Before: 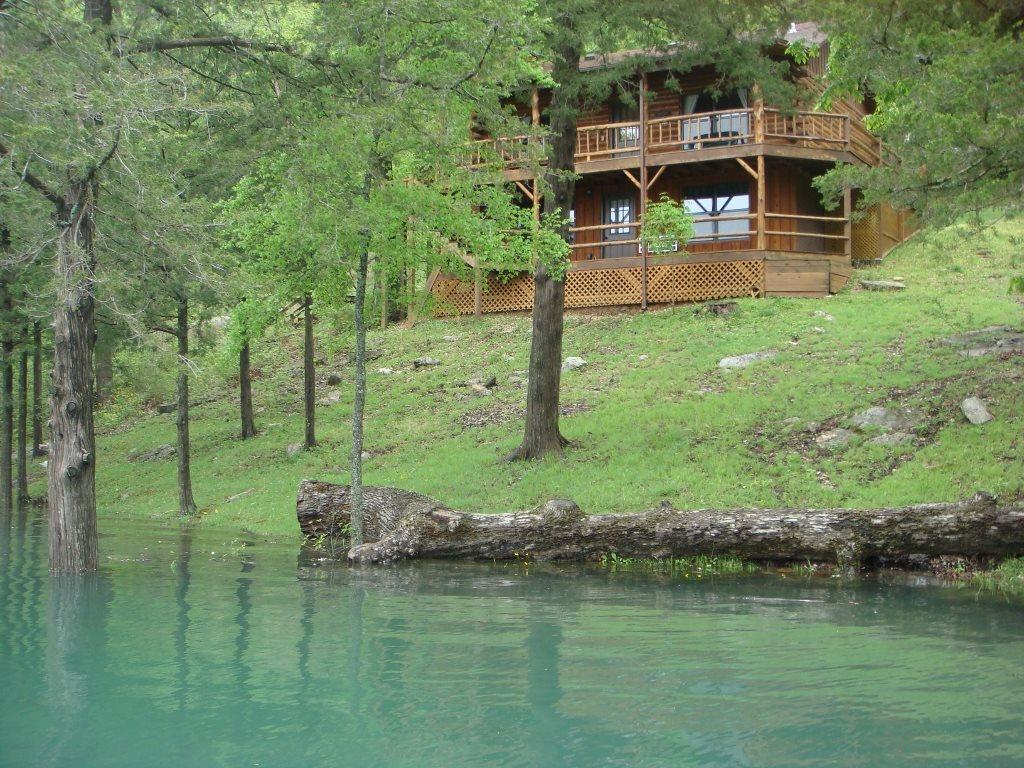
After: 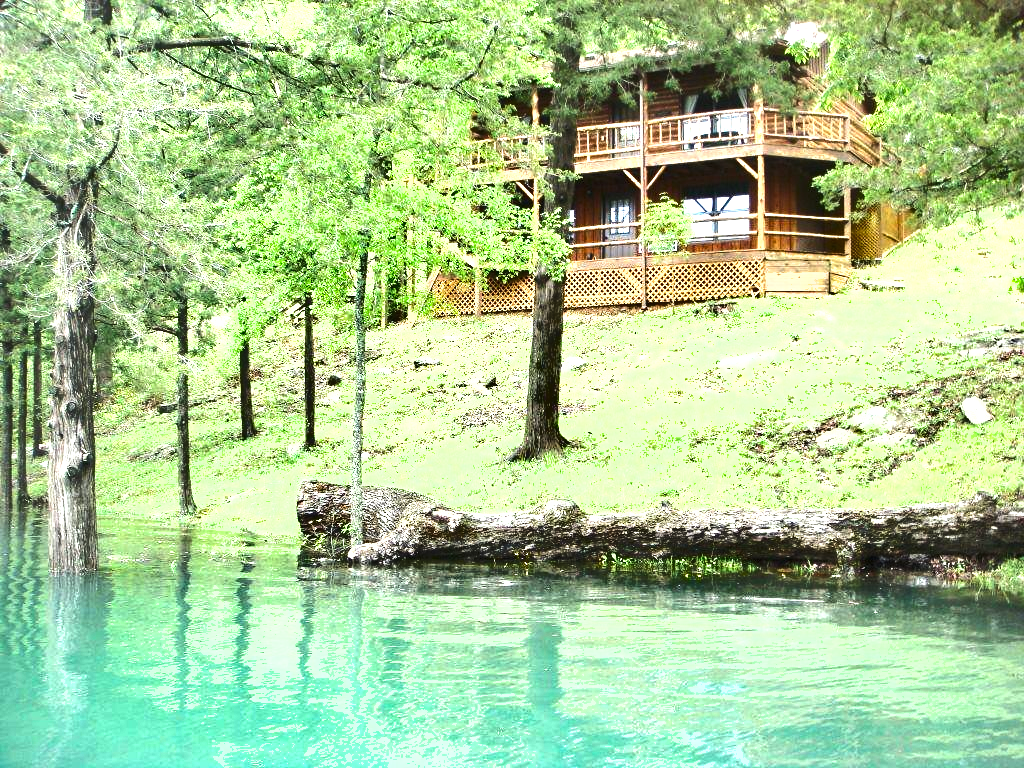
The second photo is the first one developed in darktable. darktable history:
shadows and highlights: soften with gaussian
tone equalizer: -8 EV -0.75 EV, -7 EV -0.7 EV, -6 EV -0.6 EV, -5 EV -0.4 EV, -3 EV 0.4 EV, -2 EV 0.6 EV, -1 EV 0.7 EV, +0 EV 0.75 EV, edges refinement/feathering 500, mask exposure compensation -1.57 EV, preserve details no
exposure: black level correction 0, exposure 1.198 EV, compensate exposure bias true, compensate highlight preservation false
